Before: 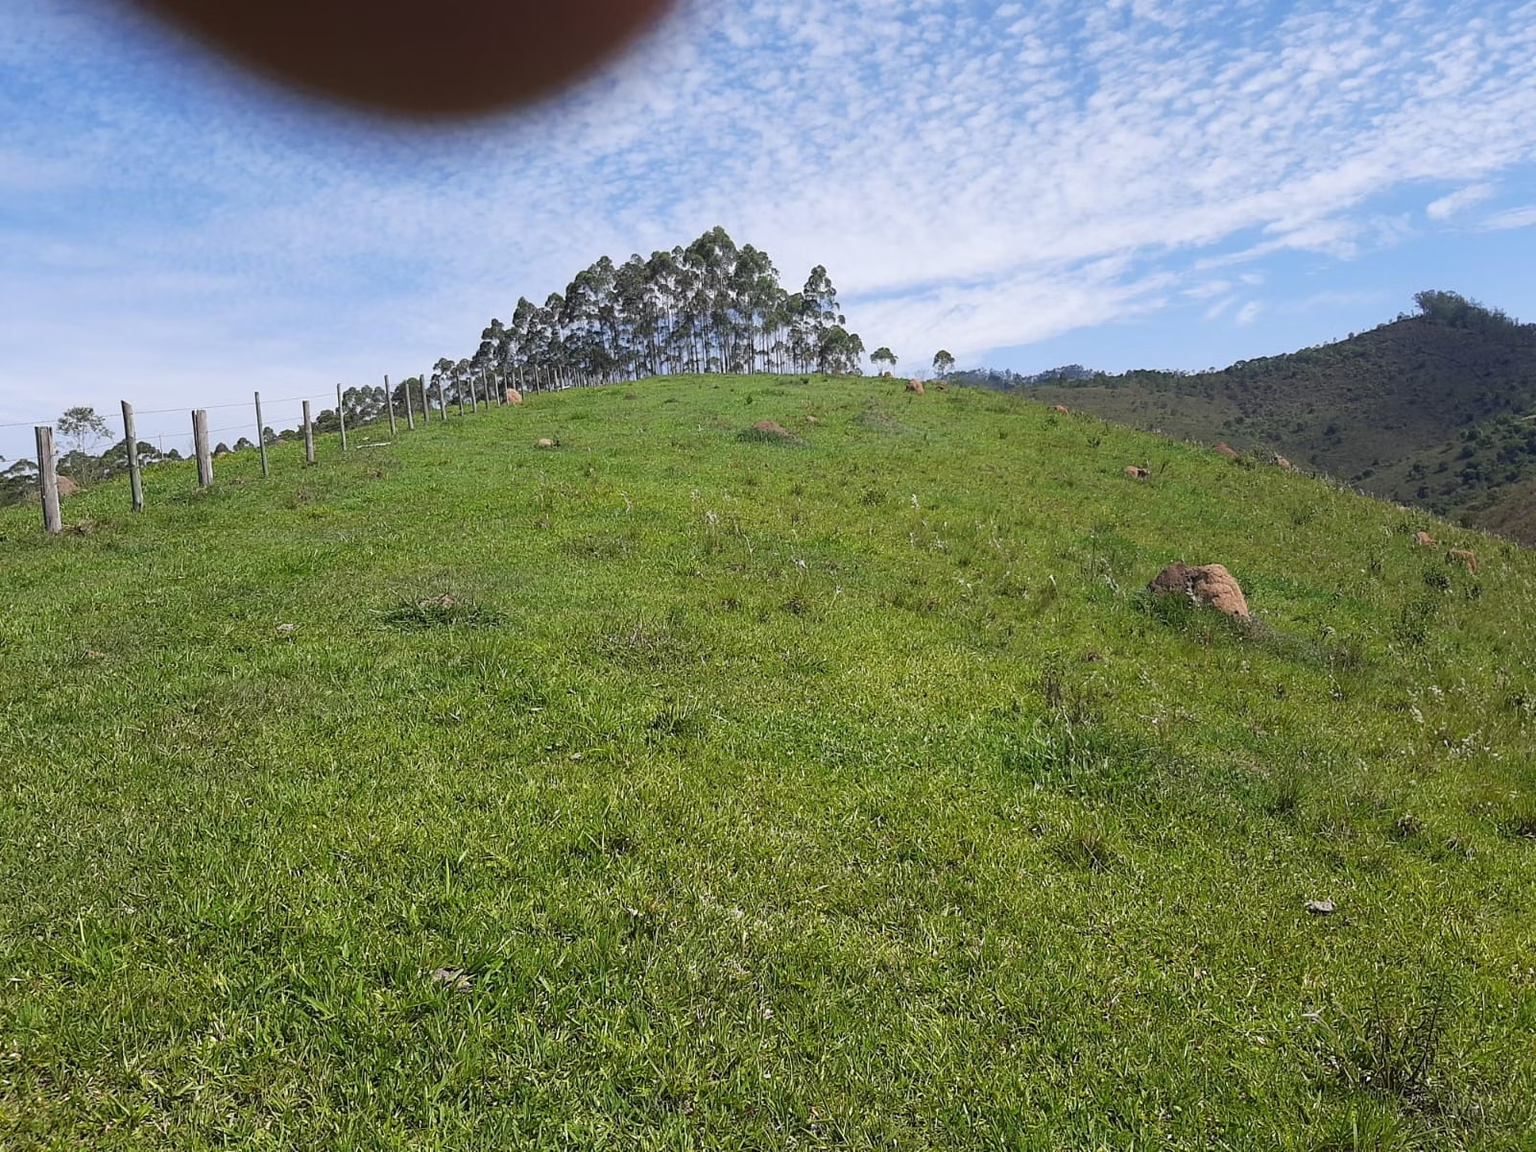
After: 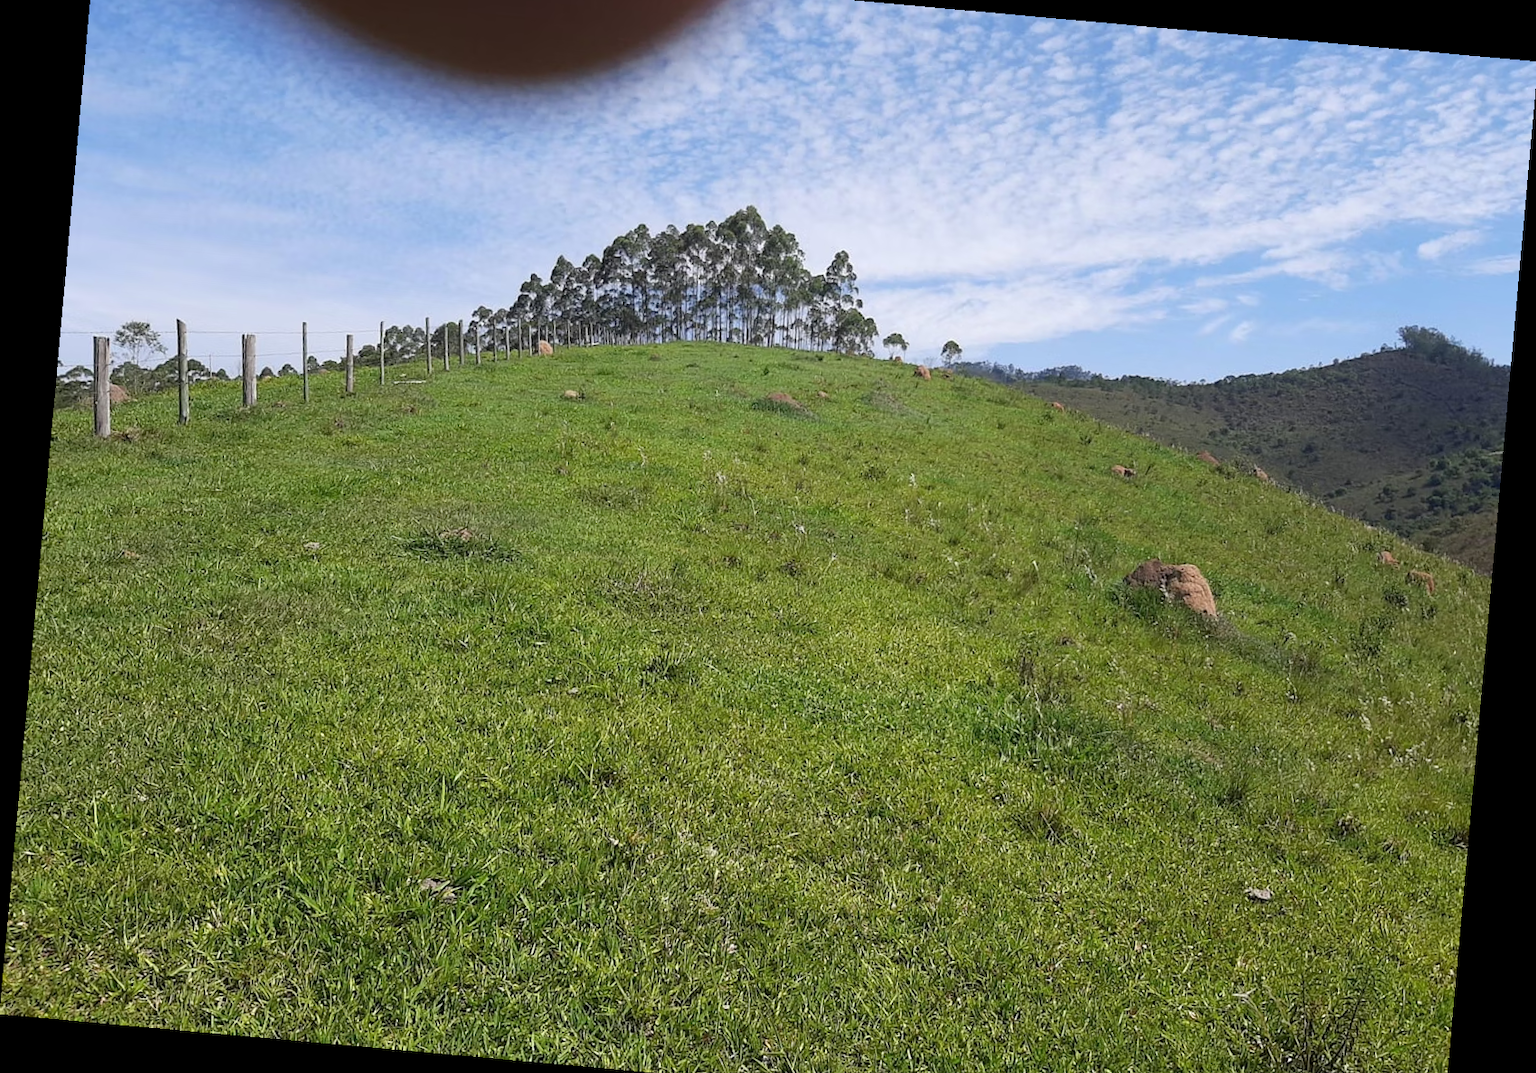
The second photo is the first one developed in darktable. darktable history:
crop and rotate: top 5.609%, bottom 5.609%
rotate and perspective: rotation 5.12°, automatic cropping off
